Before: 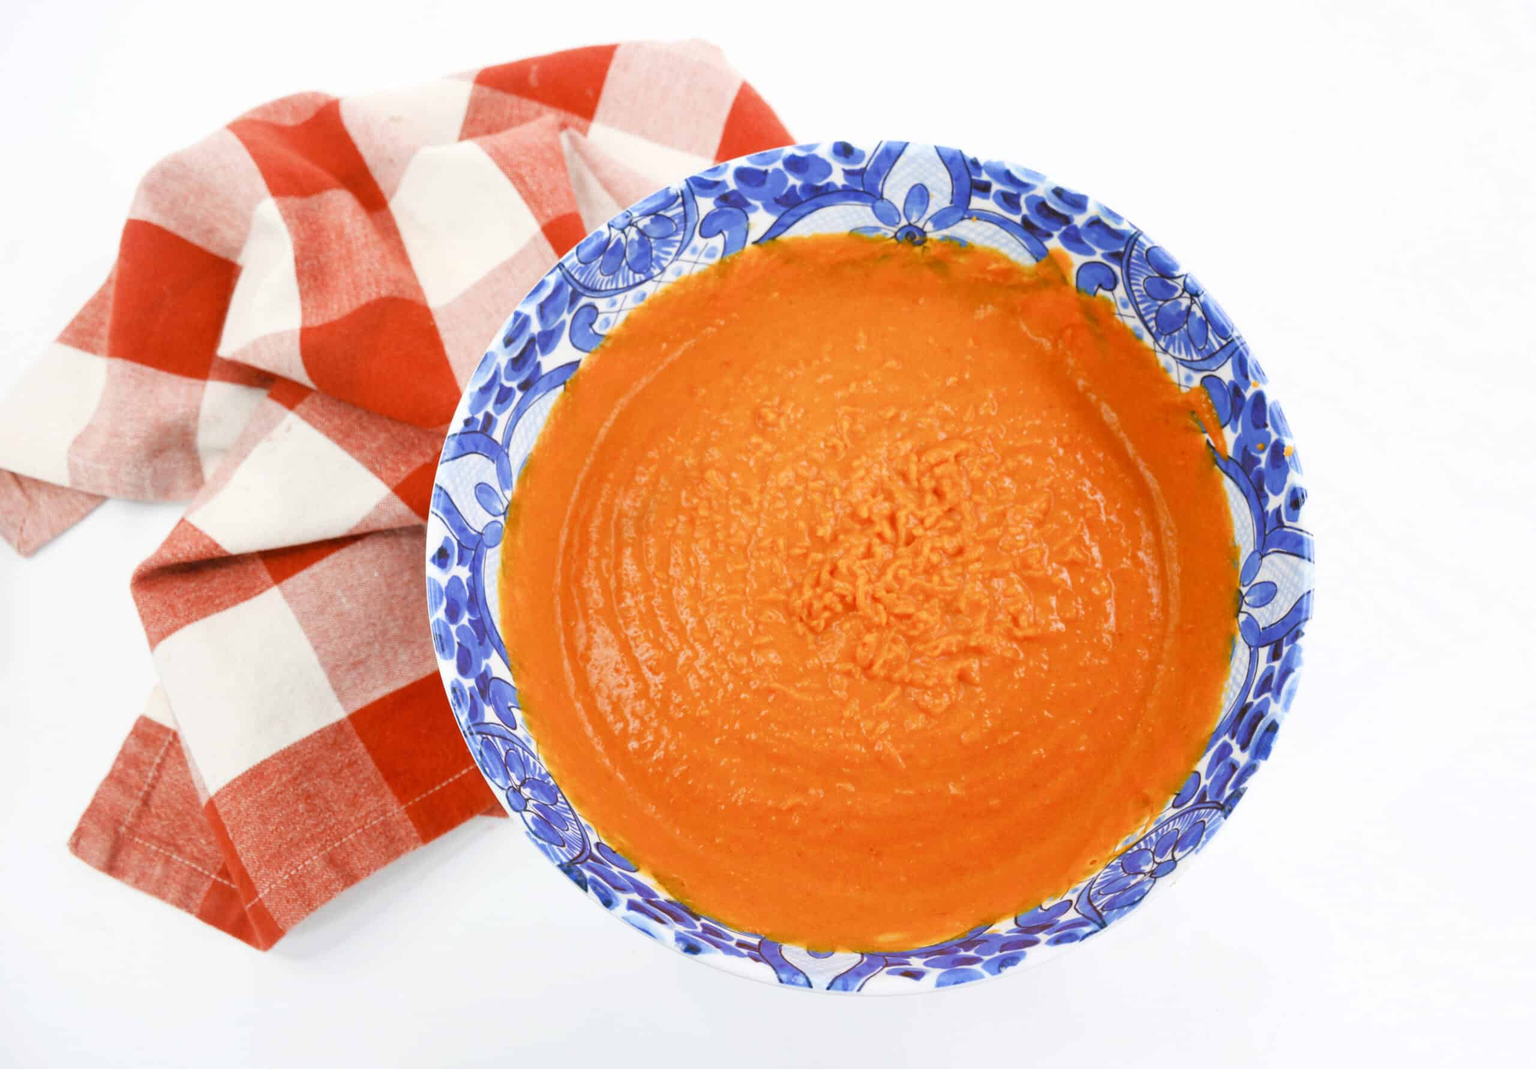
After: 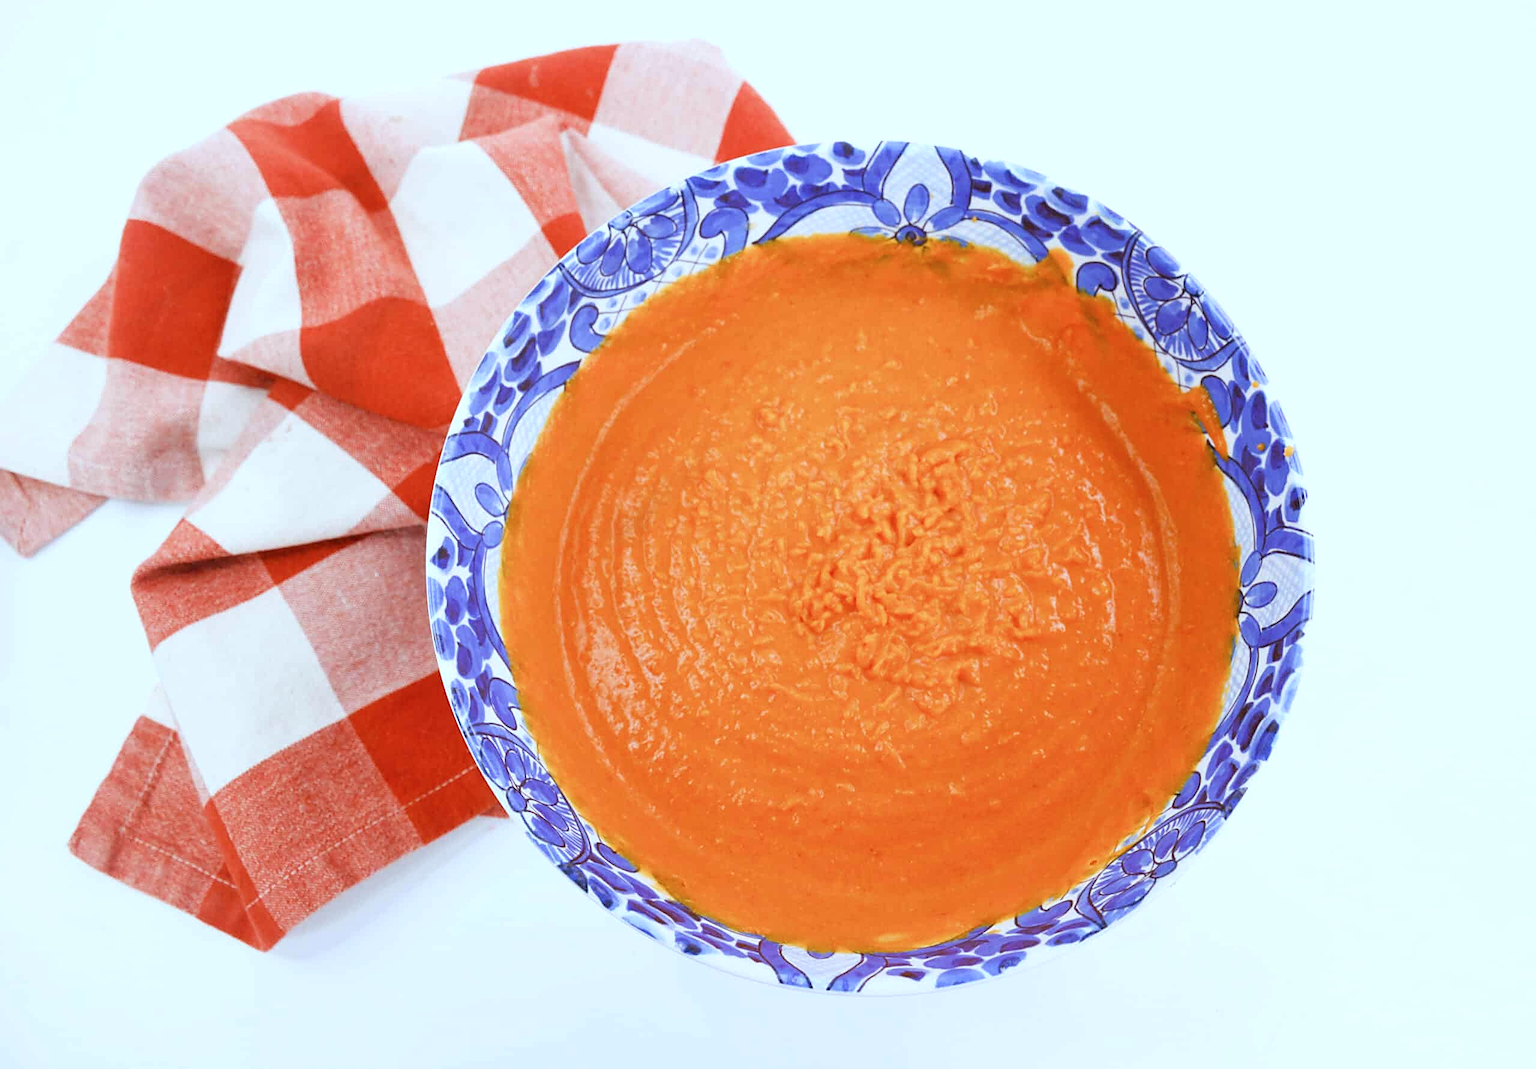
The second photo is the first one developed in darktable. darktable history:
color calibration: illuminant F (fluorescent), F source F9 (Cool White Deluxe 4150 K) – high CRI, x 0.374, y 0.373, temperature 4158.34 K
rgb levels: mode RGB, independent channels, levels [[0, 0.474, 1], [0, 0.5, 1], [0, 0.5, 1]]
sharpen: on, module defaults
